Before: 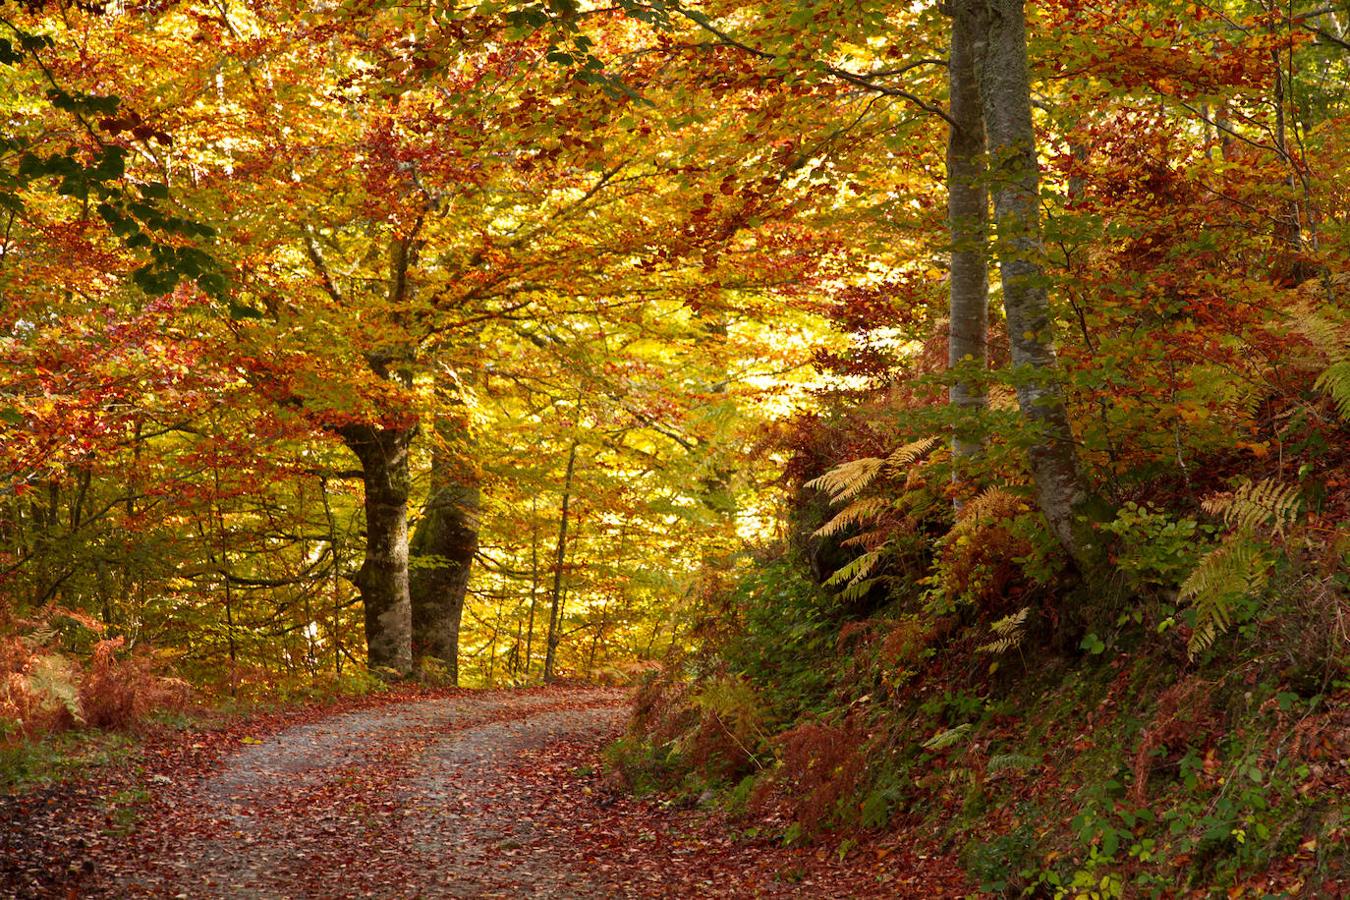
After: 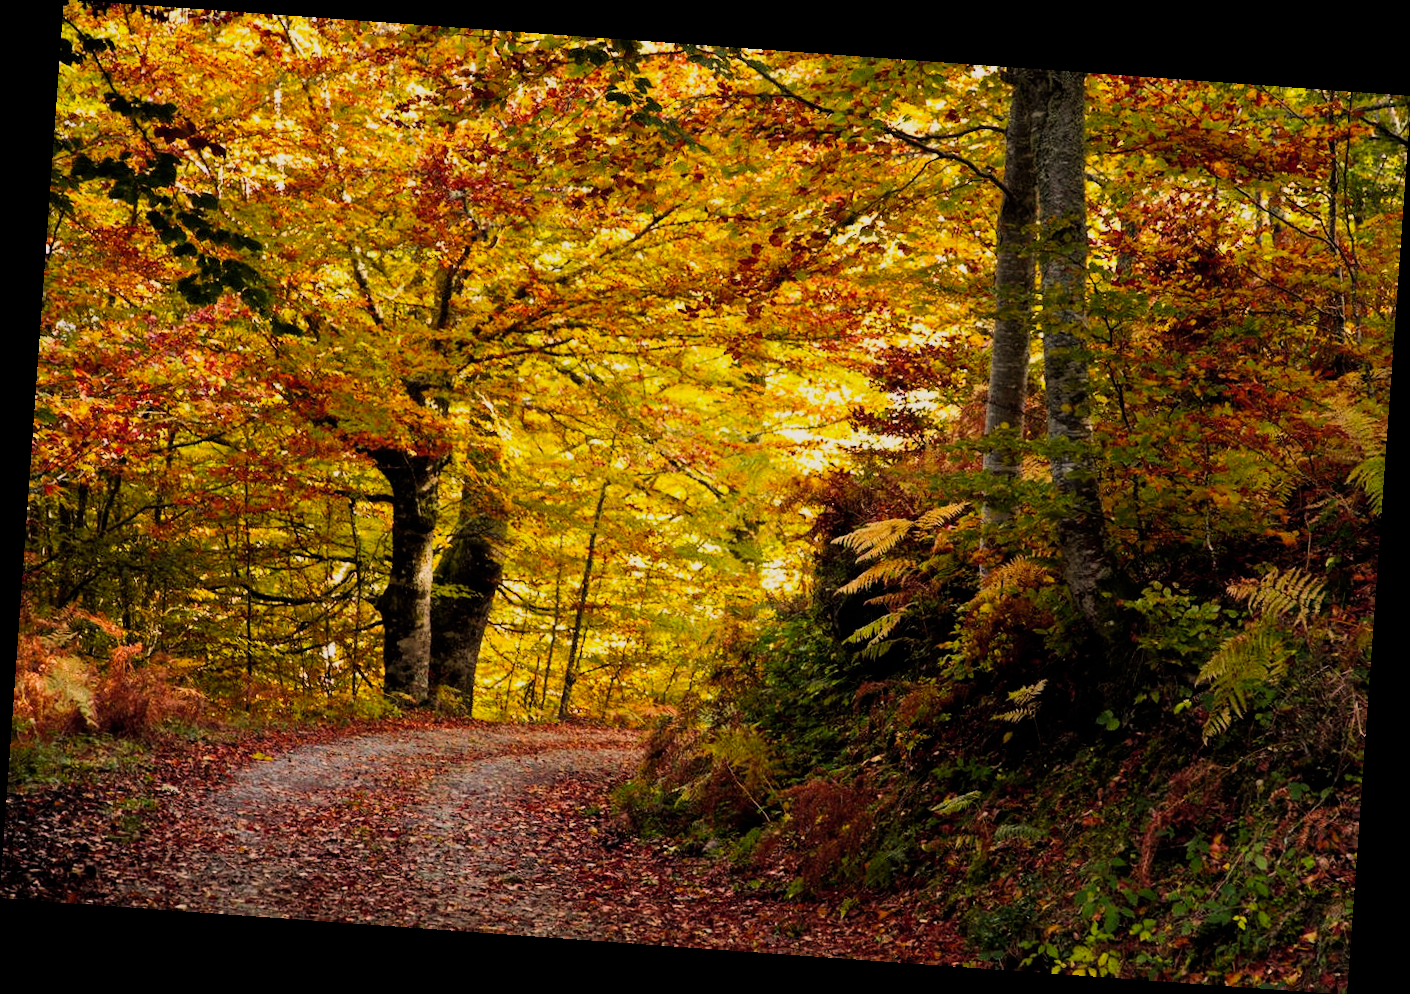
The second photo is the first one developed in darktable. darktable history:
rotate and perspective: rotation 4.1°, automatic cropping off
filmic rgb: black relative exposure -5 EV, hardness 2.88, contrast 1.3, highlights saturation mix -30%
color balance rgb: shadows lift › hue 87.51°, highlights gain › chroma 1.62%, highlights gain › hue 55.1°, global offset › chroma 0.06%, global offset › hue 253.66°, linear chroma grading › global chroma 0.5%, perceptual saturation grading › global saturation 16.38%
